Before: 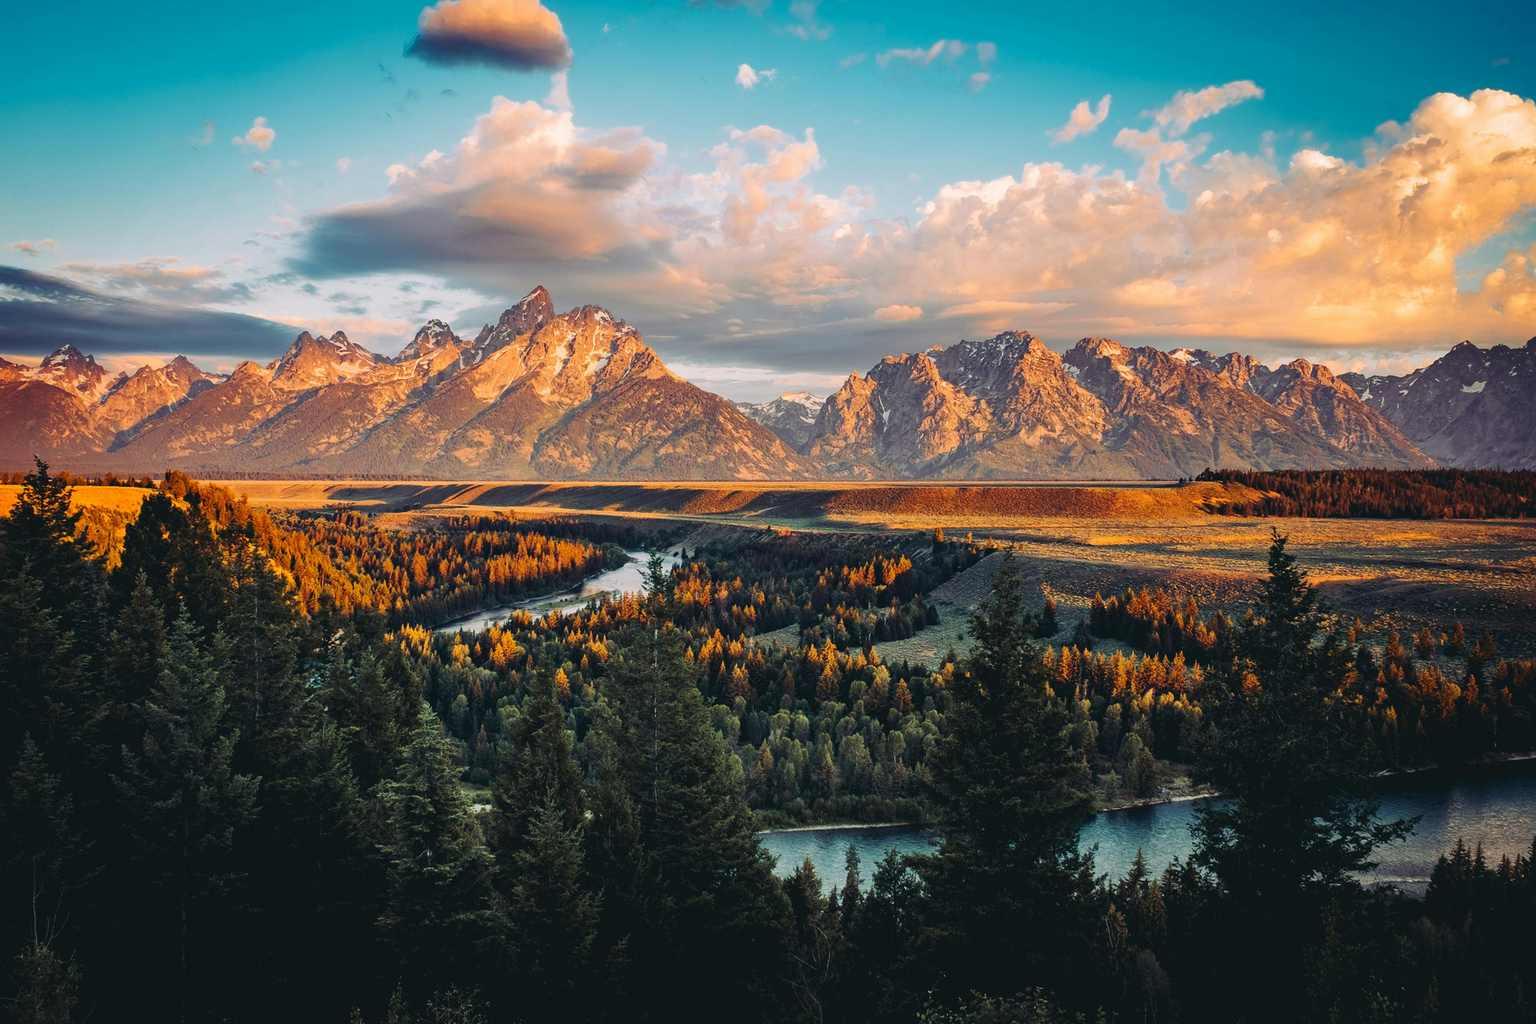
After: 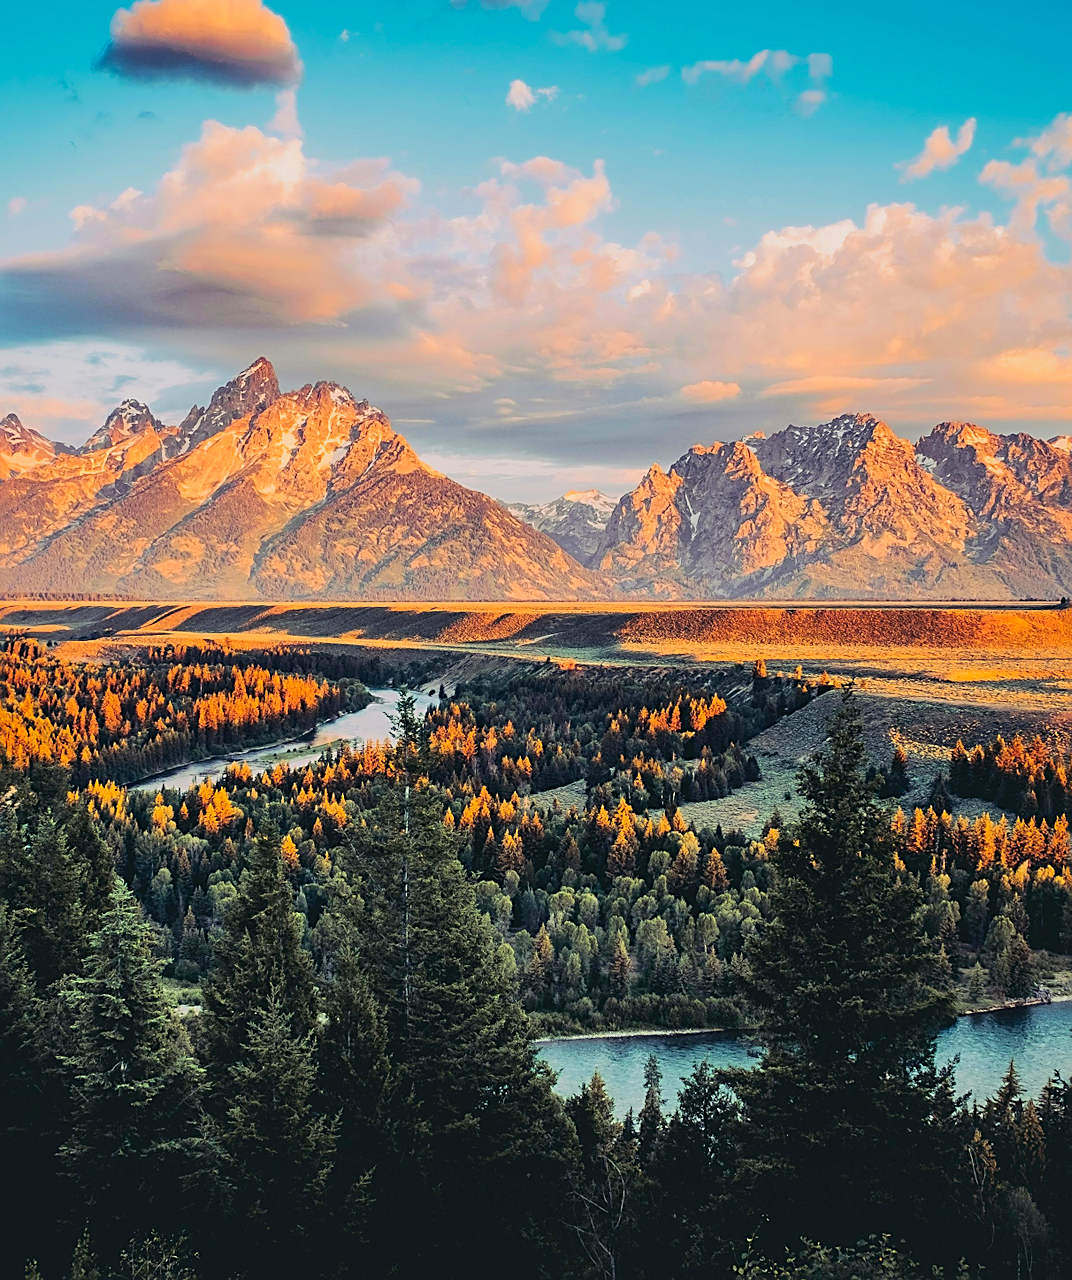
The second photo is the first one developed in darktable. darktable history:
crop: left 21.555%, right 22.604%
local contrast: highlights 105%, shadows 99%, detail 120%, midtone range 0.2
exposure: exposure -0.494 EV, compensate highlight preservation false
tone curve: curves: ch0 [(0, 0) (0.003, 0.003) (0.011, 0.011) (0.025, 0.025) (0.044, 0.044) (0.069, 0.069) (0.1, 0.099) (0.136, 0.135) (0.177, 0.176) (0.224, 0.223) (0.277, 0.275) (0.335, 0.333) (0.399, 0.396) (0.468, 0.465) (0.543, 0.541) (0.623, 0.622) (0.709, 0.708) (0.801, 0.8) (0.898, 0.897) (1, 1)], color space Lab, linked channels, preserve colors none
tone equalizer: -7 EV 0.157 EV, -6 EV 0.592 EV, -5 EV 1.15 EV, -4 EV 1.36 EV, -3 EV 1.18 EV, -2 EV 0.6 EV, -1 EV 0.161 EV, edges refinement/feathering 500, mask exposure compensation -1.57 EV, preserve details no
shadows and highlights: on, module defaults
sharpen: on, module defaults
